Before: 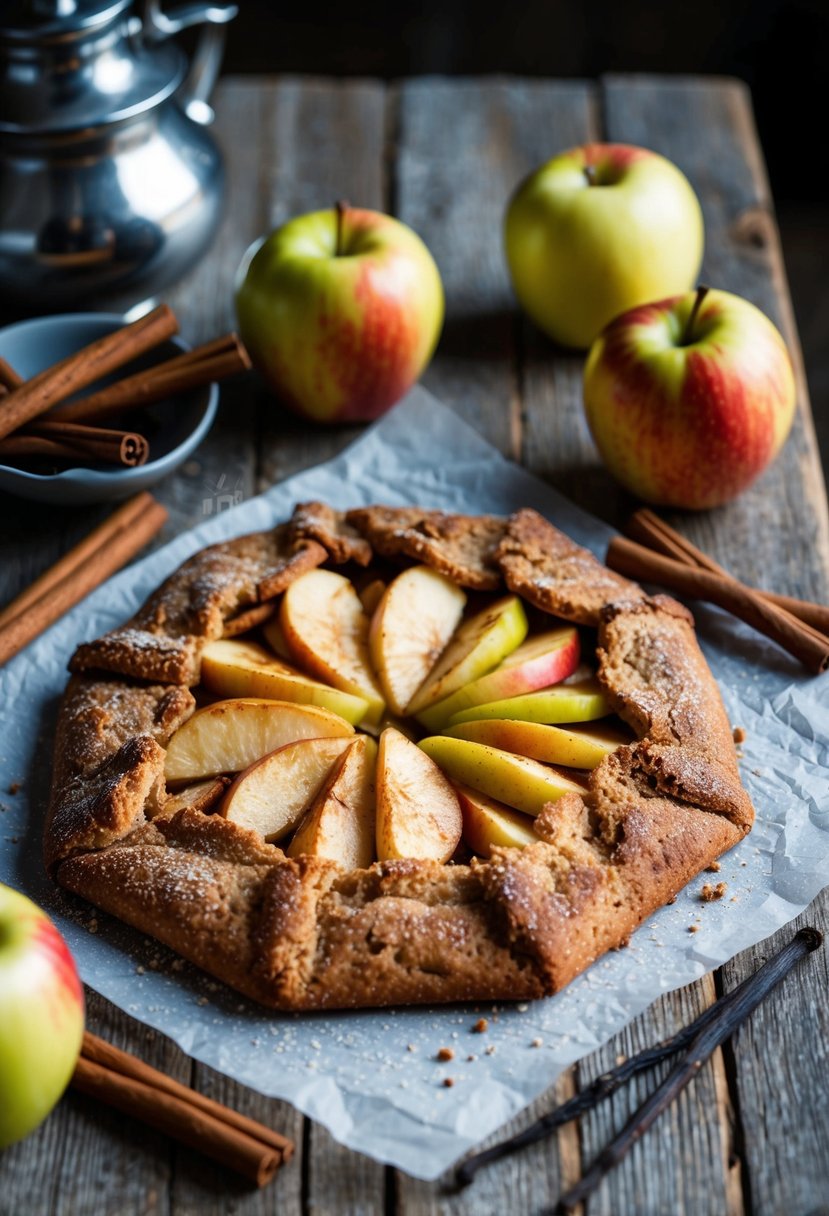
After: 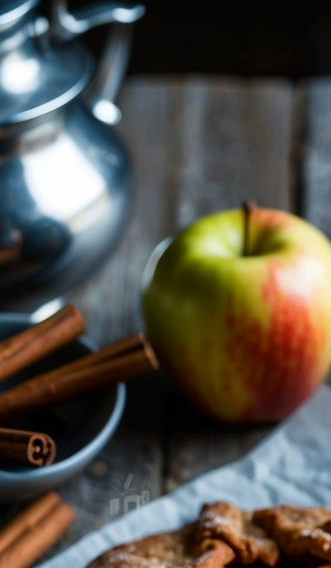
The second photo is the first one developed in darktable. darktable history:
crop and rotate: left 11.28%, top 0.065%, right 48.76%, bottom 53.161%
contrast brightness saturation: contrast 0.028, brightness -0.031
